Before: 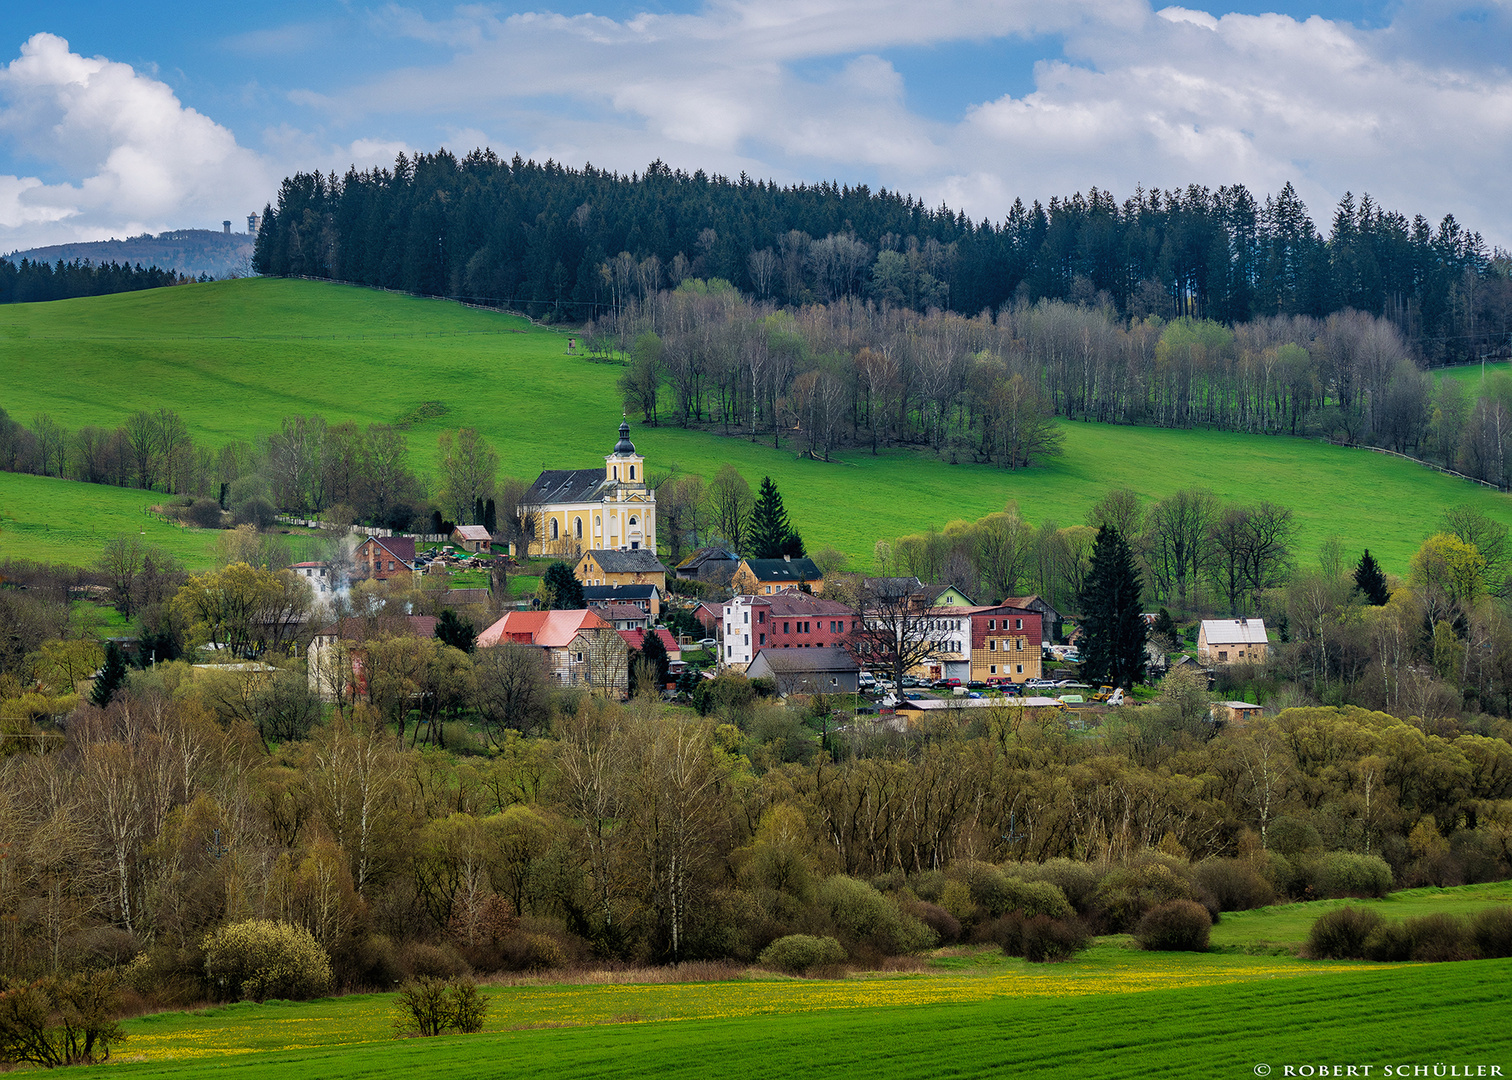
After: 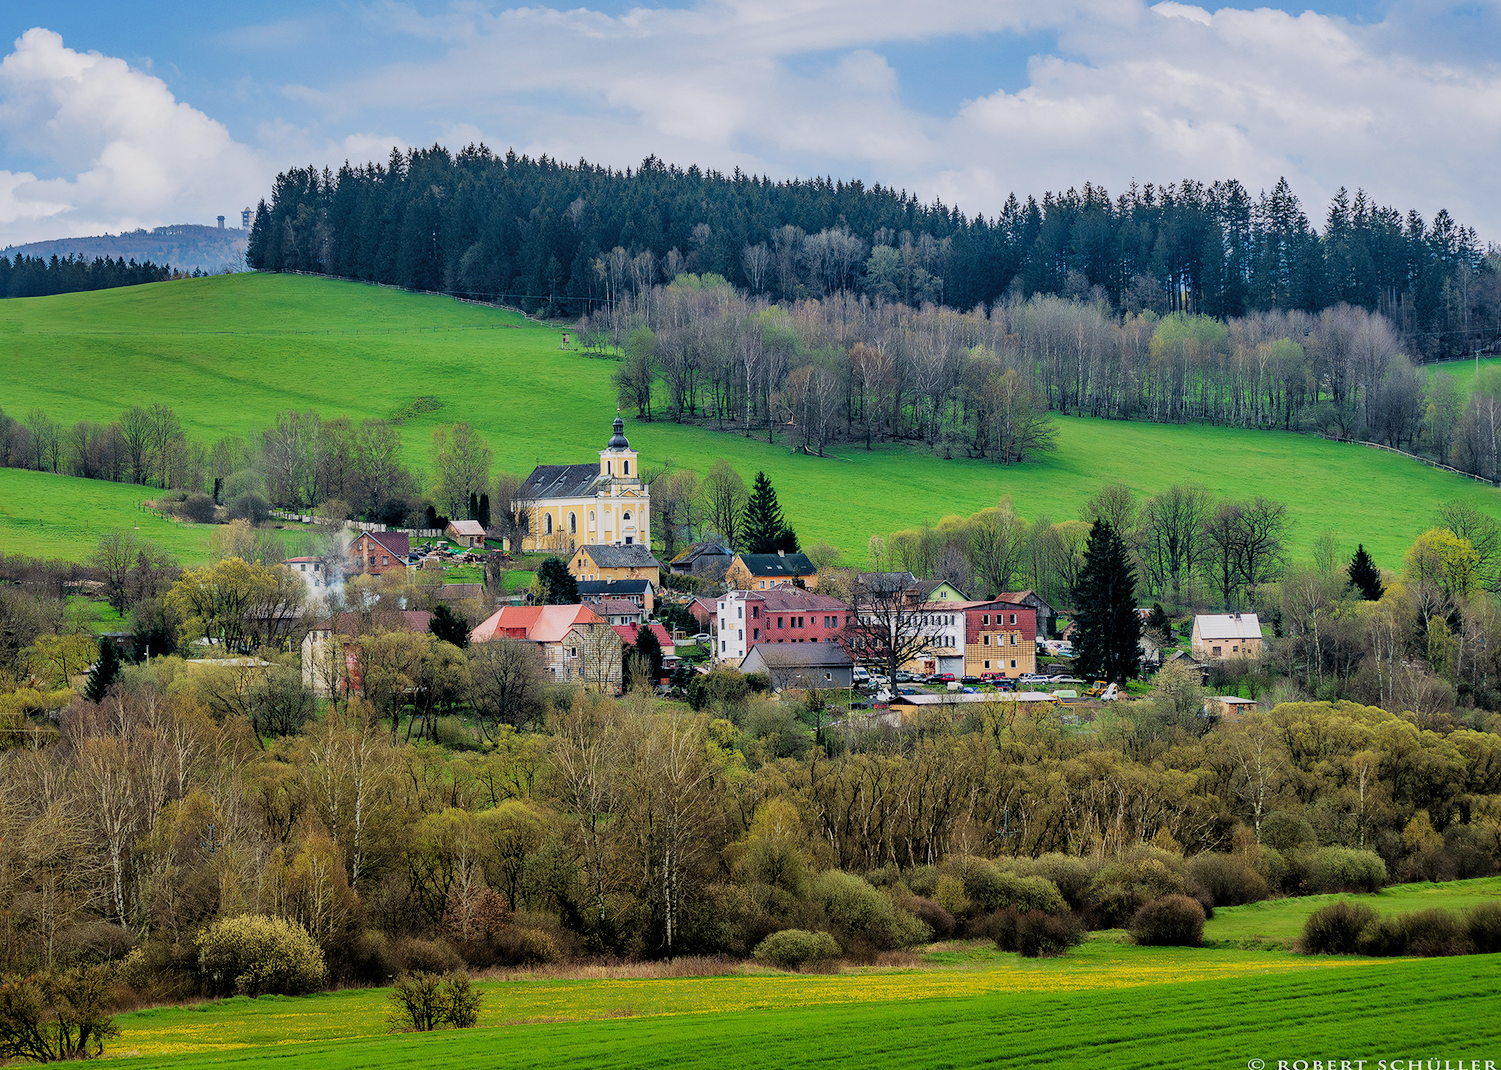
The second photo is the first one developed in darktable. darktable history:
filmic rgb: black relative exposure -7.65 EV, white relative exposure 4.56 EV, hardness 3.61
exposure: exposure 0.6 EV, compensate highlight preservation false
crop: left 0.434%, top 0.485%, right 0.244%, bottom 0.386%
